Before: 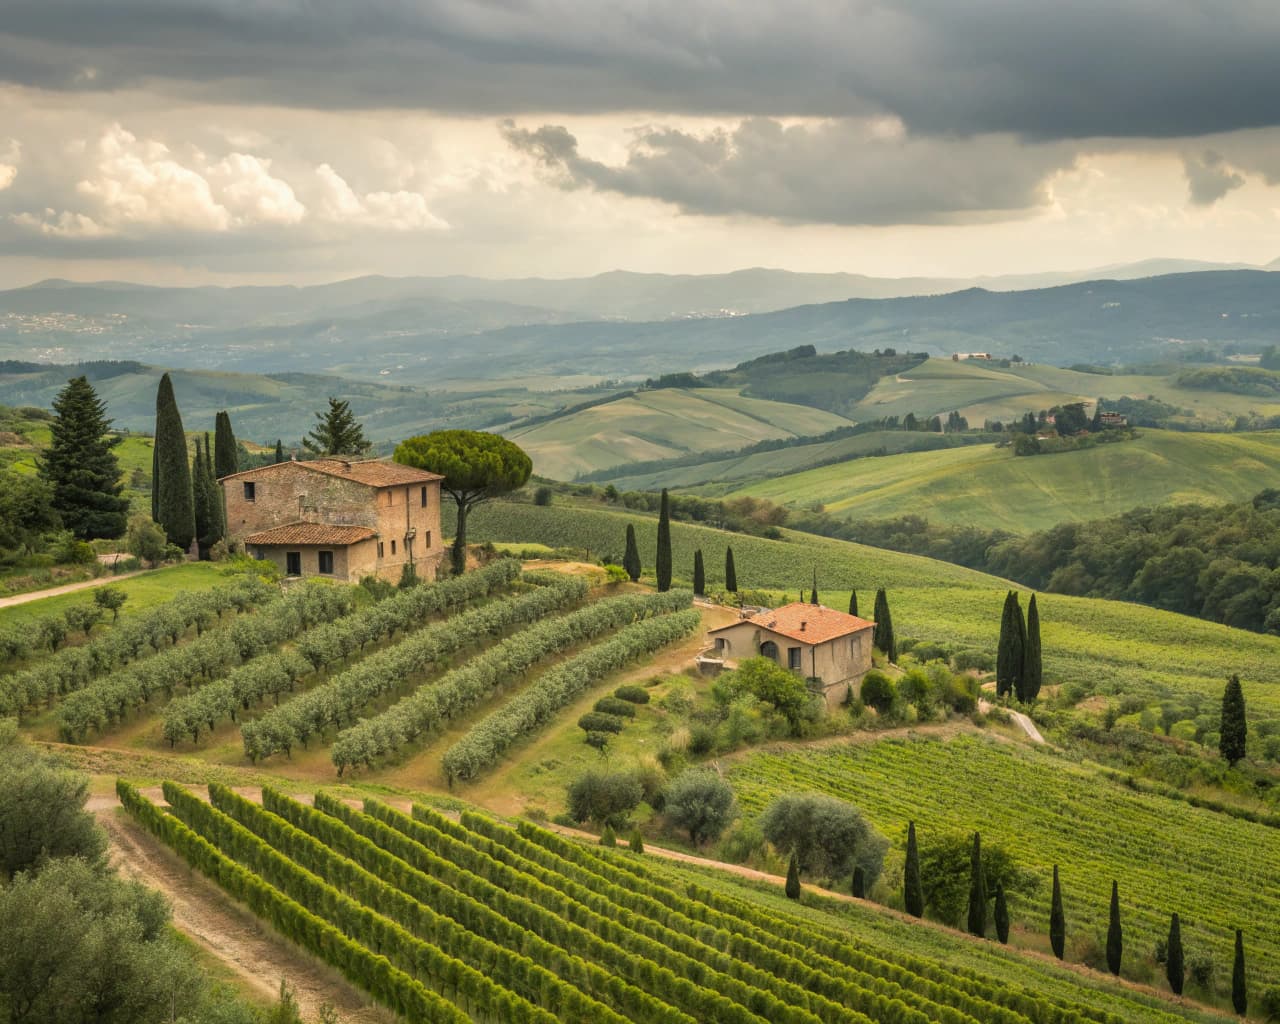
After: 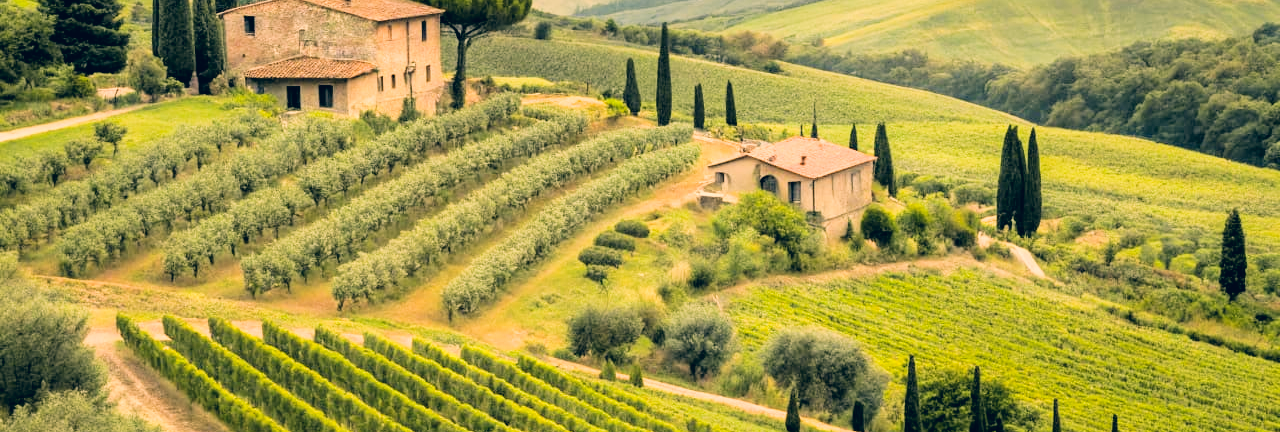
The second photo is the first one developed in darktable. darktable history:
color correction: highlights a* 10.32, highlights b* 14.66, shadows a* -9.59, shadows b* -15.02
crop: top 45.551%, bottom 12.262%
exposure: black level correction 0.001, exposure 1.116 EV, compensate highlight preservation false
filmic rgb: black relative exposure -5 EV, hardness 2.88, contrast 1.3, highlights saturation mix -30%
